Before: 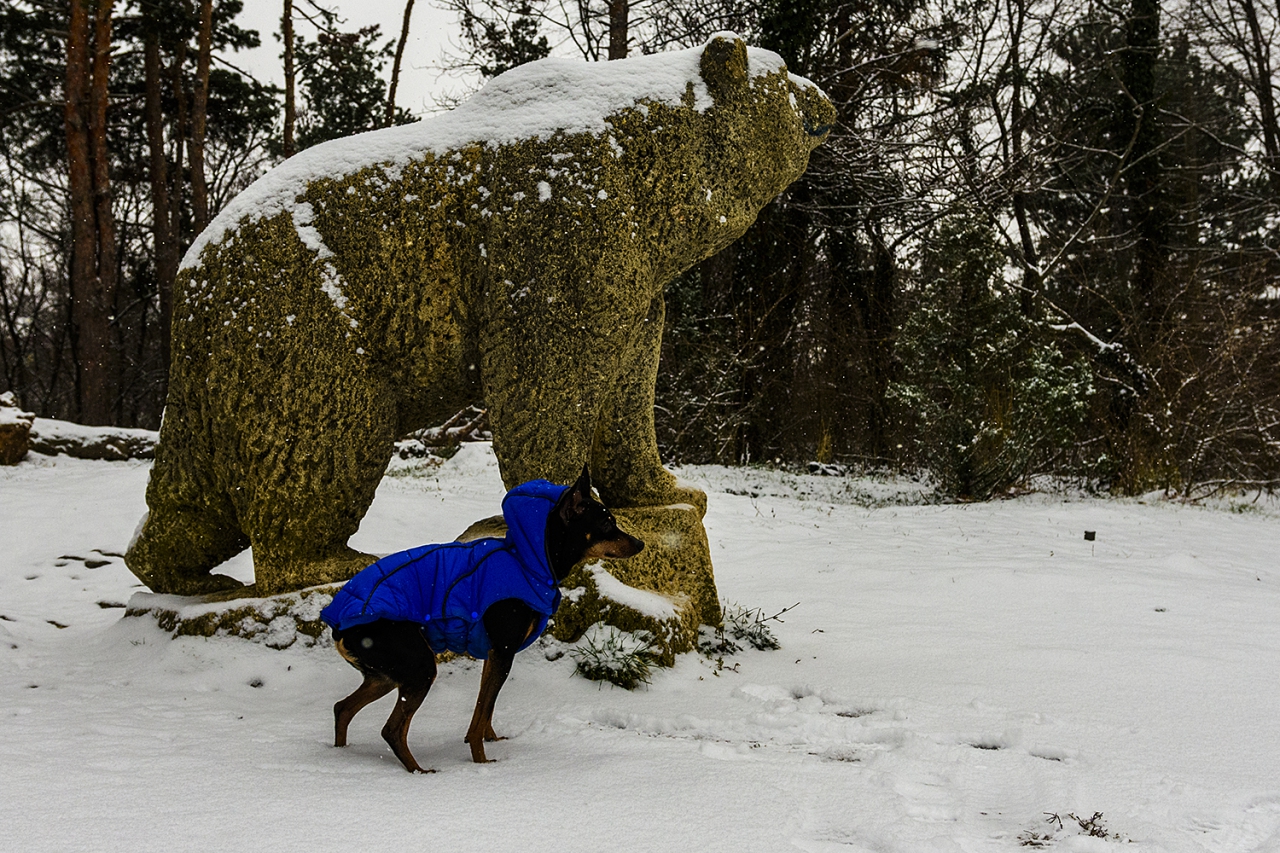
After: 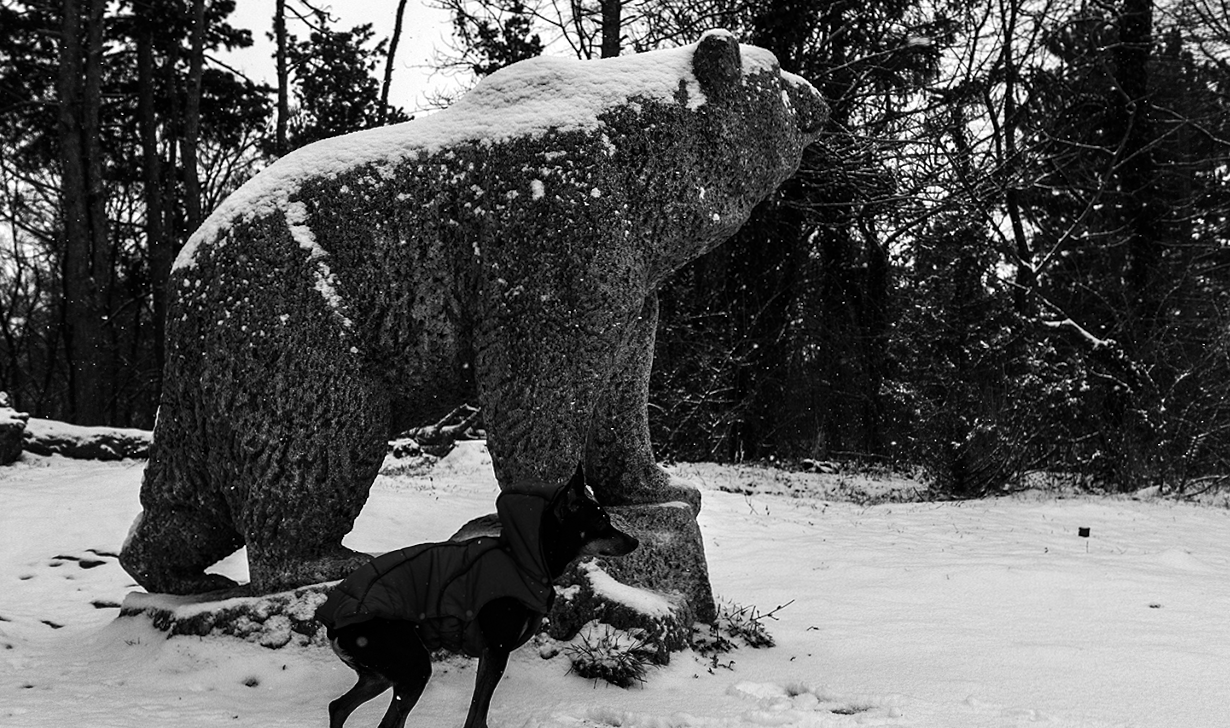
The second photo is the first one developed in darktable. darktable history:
monochrome: a -74.22, b 78.2
color balance rgb: perceptual brilliance grading › highlights 14.29%, perceptual brilliance grading › mid-tones -5.92%, perceptual brilliance grading › shadows -26.83%, global vibrance 31.18%
crop and rotate: angle 0.2°, left 0.275%, right 3.127%, bottom 14.18%
